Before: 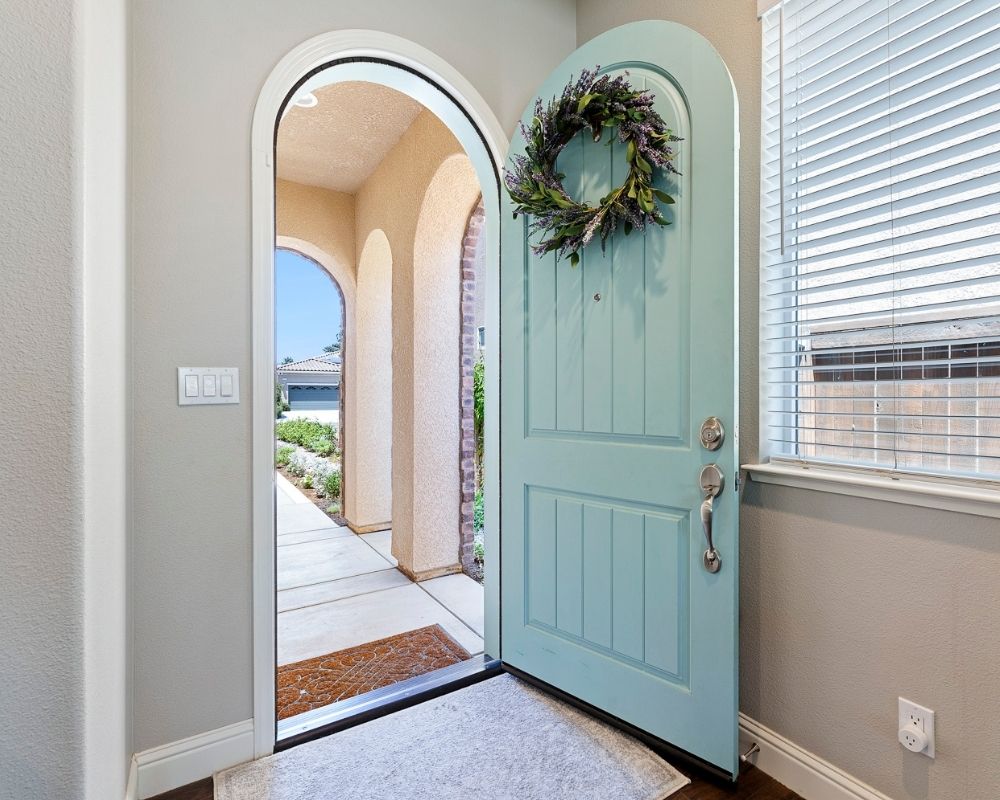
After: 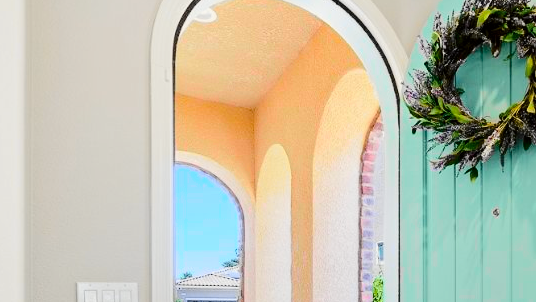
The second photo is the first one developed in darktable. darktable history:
crop: left 10.121%, top 10.631%, right 36.218%, bottom 51.526%
color balance rgb: perceptual saturation grading › global saturation 30%, global vibrance 20%
tone curve: curves: ch0 [(0.014, 0) (0.13, 0.09) (0.227, 0.211) (0.33, 0.395) (0.494, 0.615) (0.662, 0.76) (0.795, 0.846) (1, 0.969)]; ch1 [(0, 0) (0.366, 0.367) (0.447, 0.416) (0.473, 0.484) (0.504, 0.502) (0.525, 0.518) (0.564, 0.601) (0.634, 0.66) (0.746, 0.804) (1, 1)]; ch2 [(0, 0) (0.333, 0.346) (0.375, 0.375) (0.424, 0.43) (0.476, 0.498) (0.496, 0.505) (0.517, 0.522) (0.548, 0.548) (0.579, 0.618) (0.651, 0.674) (0.688, 0.728) (1, 1)], color space Lab, independent channels, preserve colors none
